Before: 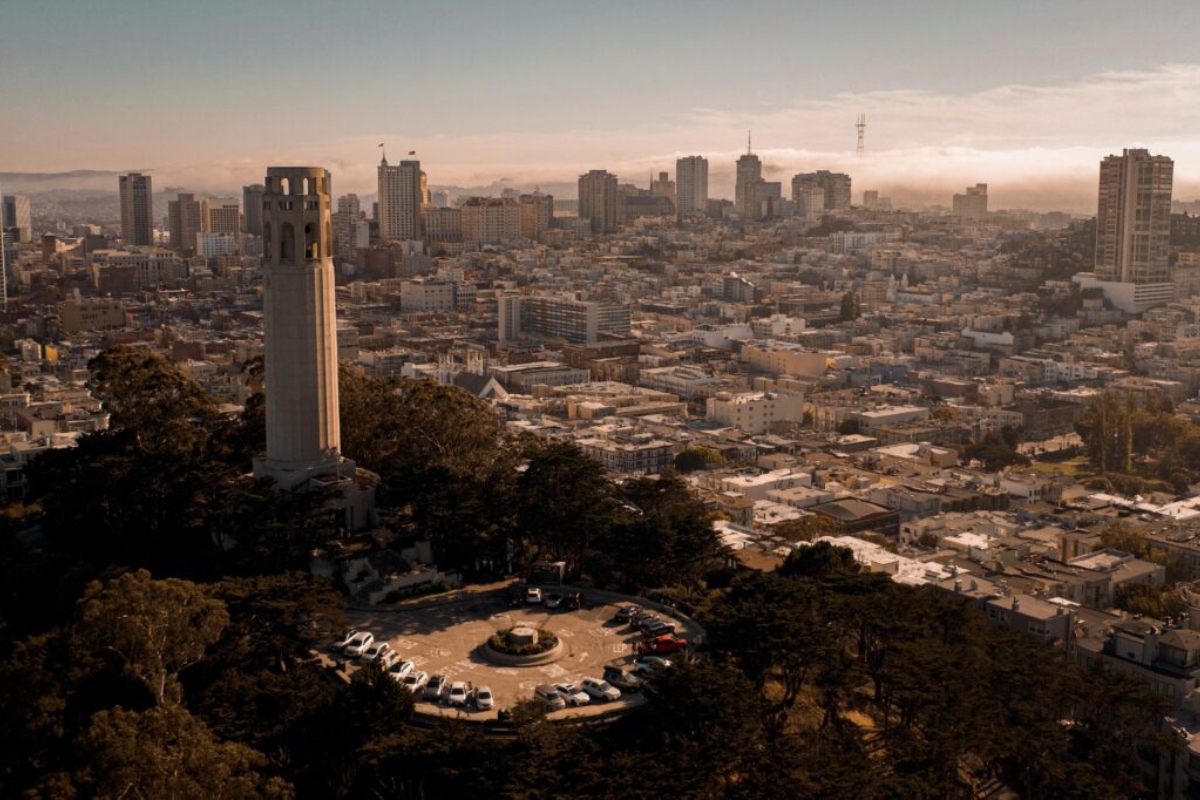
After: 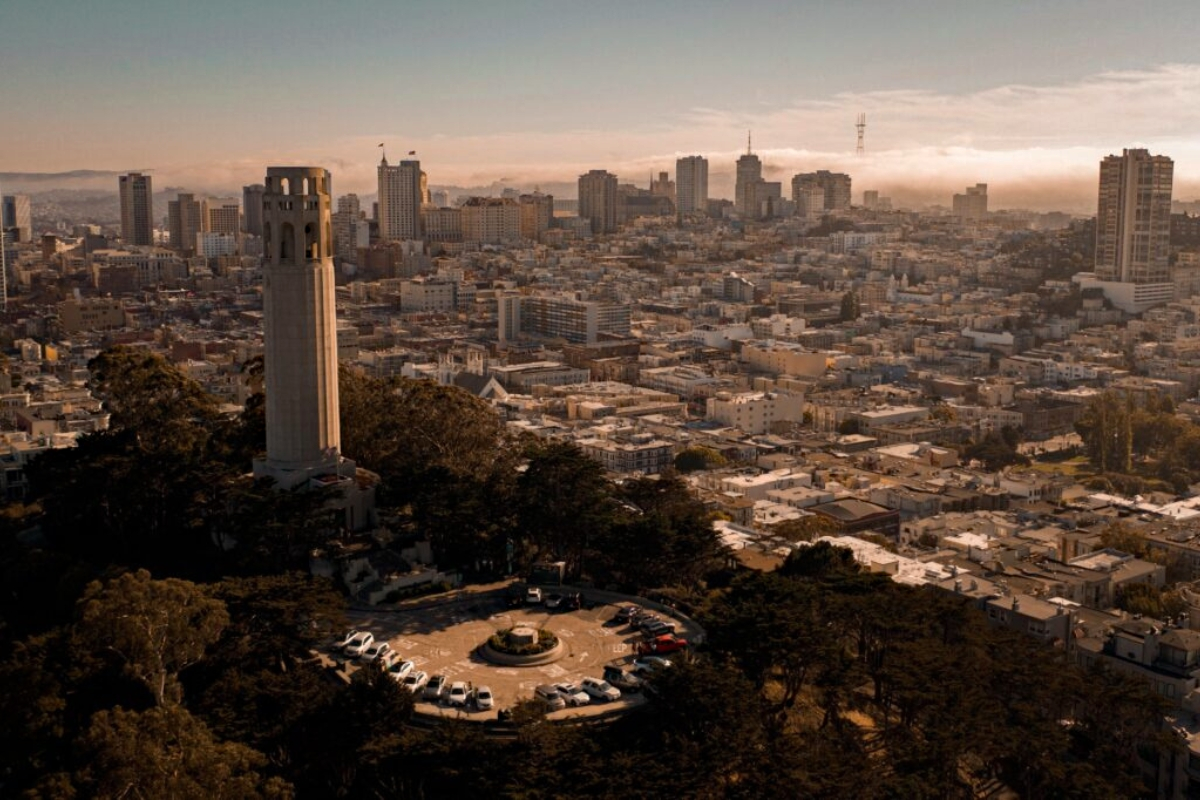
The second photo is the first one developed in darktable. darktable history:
haze removal: compatibility mode true, adaptive false
white balance: red 1.009, blue 0.985
